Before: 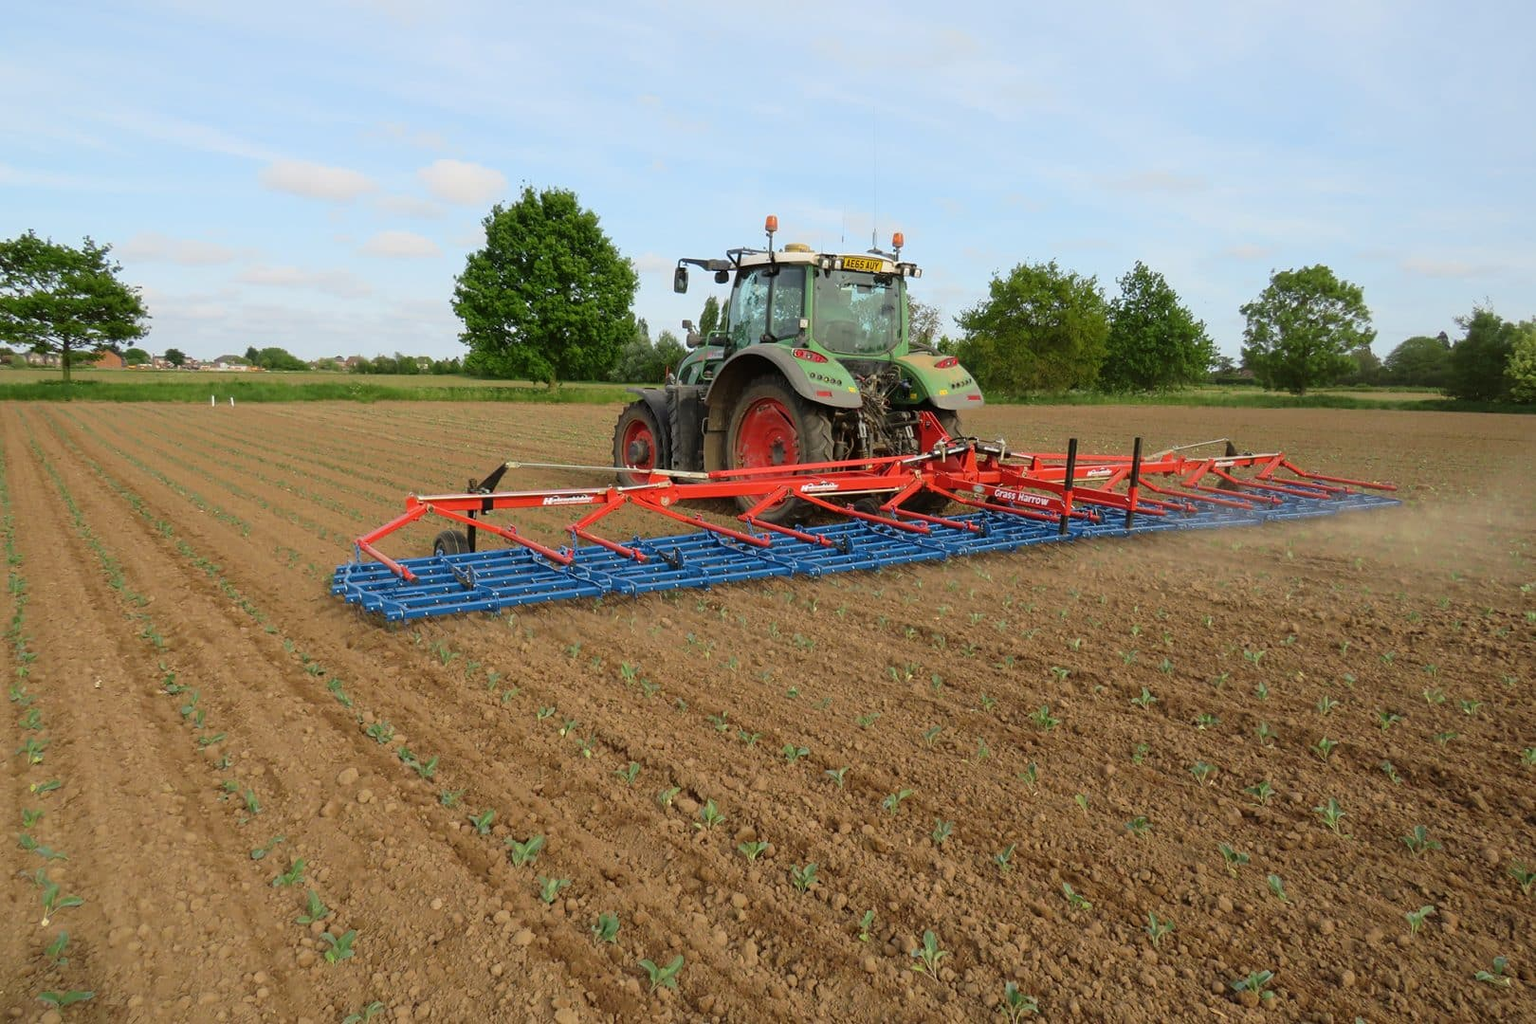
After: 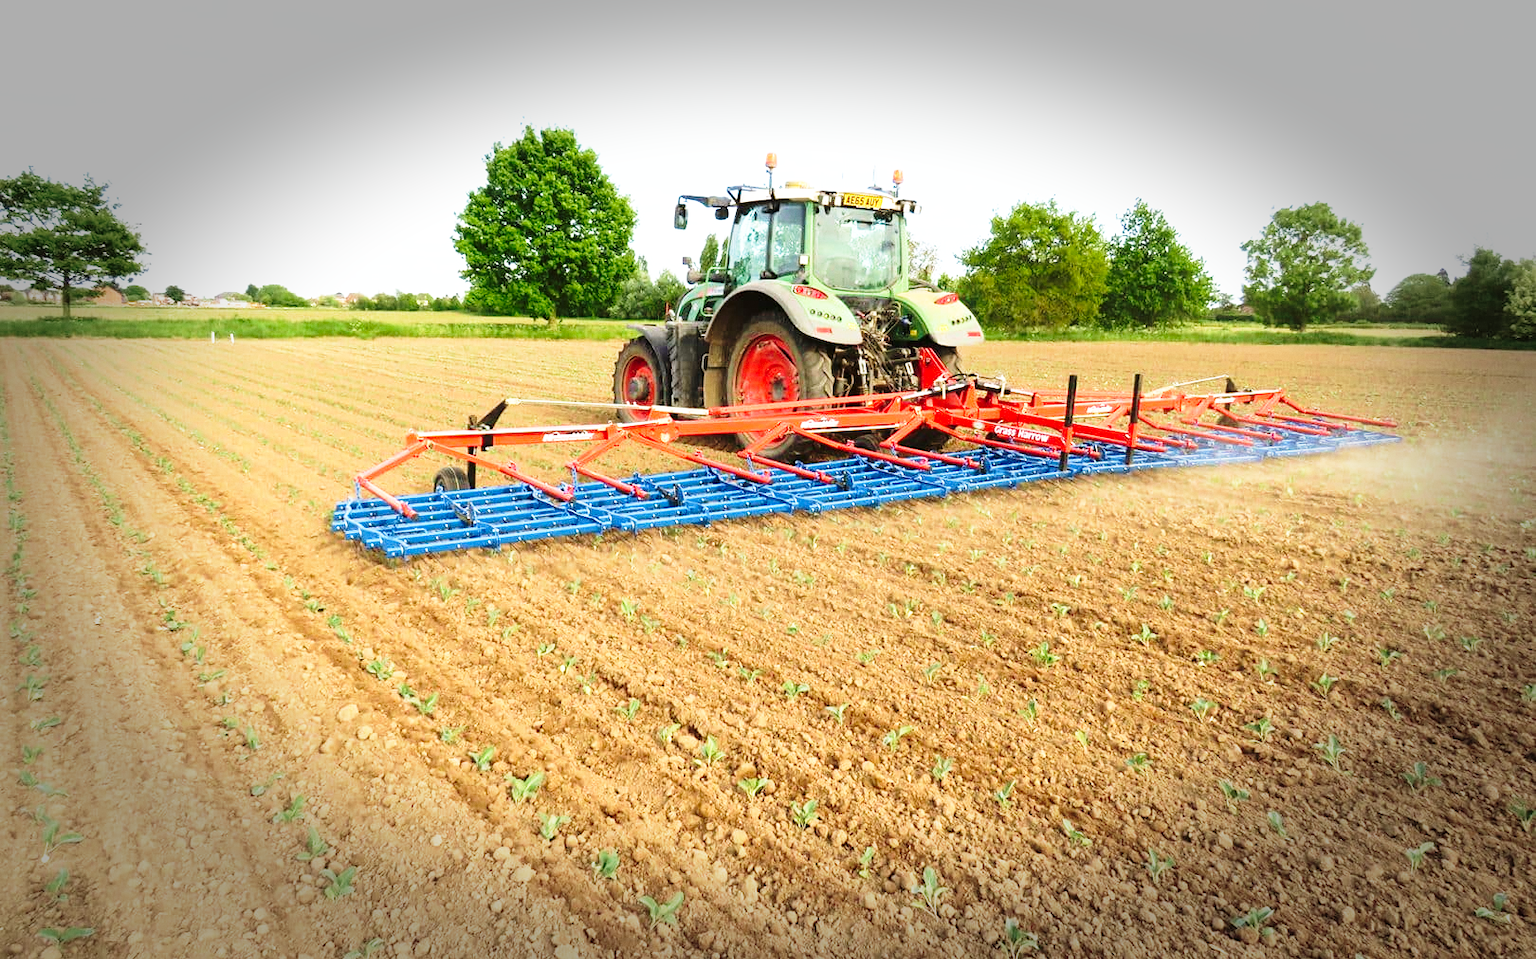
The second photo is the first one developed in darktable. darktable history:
vignetting: fall-off start 66.7%, fall-off radius 39.74%, brightness -0.576, saturation -0.258, automatic ratio true, width/height ratio 0.671, dithering 16-bit output
grain: coarseness 0.09 ISO, strength 10%
crop and rotate: top 6.25%
velvia: on, module defaults
exposure: exposure 0.556 EV, compensate highlight preservation false
base curve: curves: ch0 [(0, 0) (0.026, 0.03) (0.109, 0.232) (0.351, 0.748) (0.669, 0.968) (1, 1)], preserve colors none
